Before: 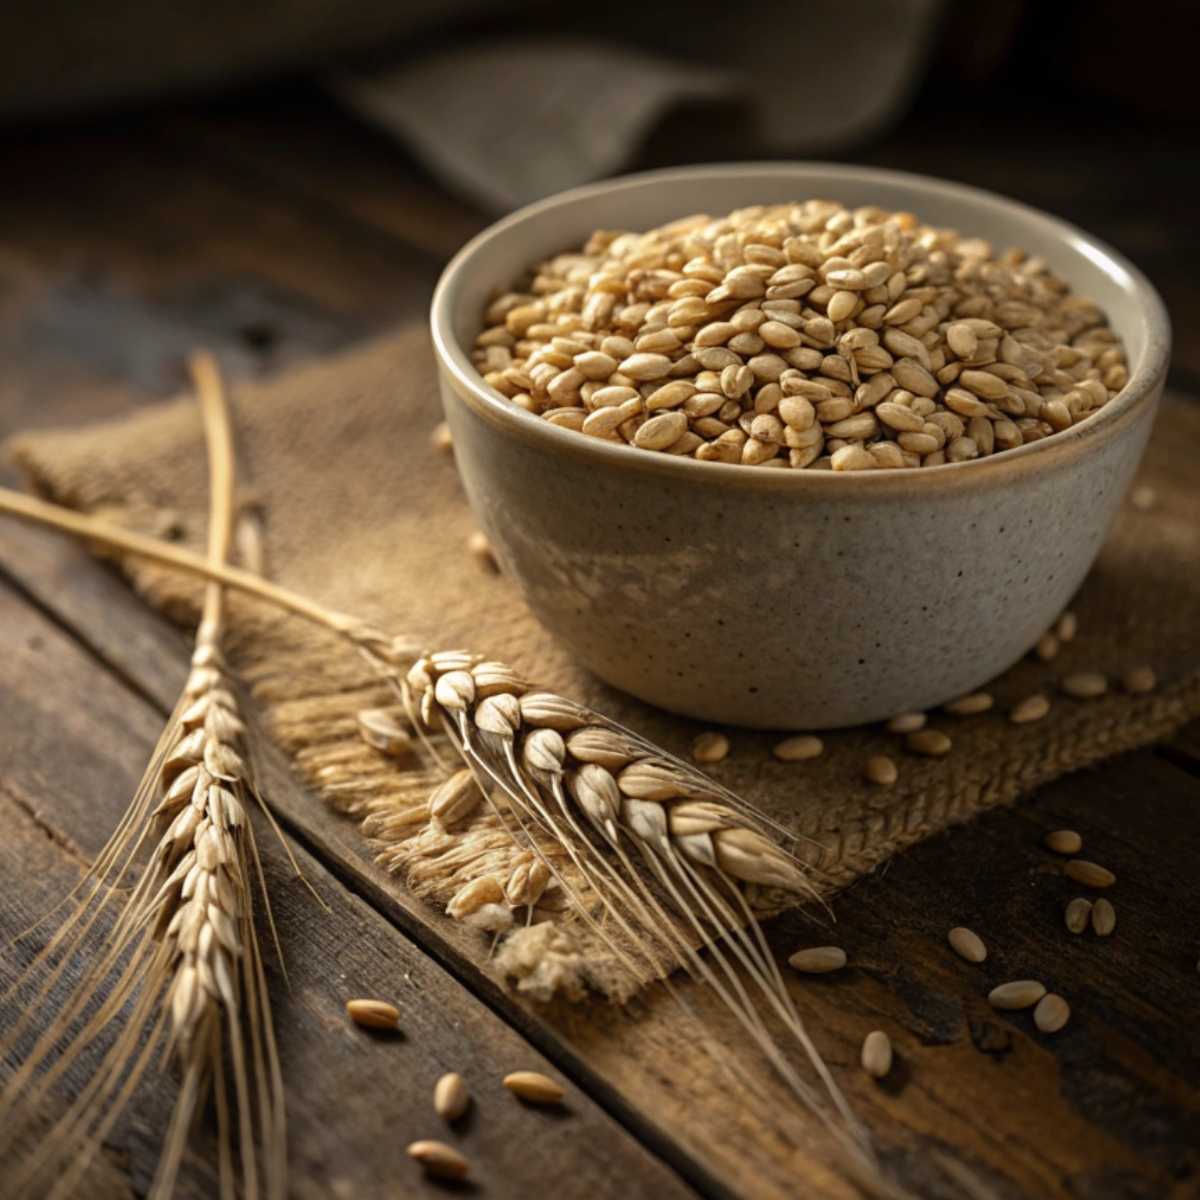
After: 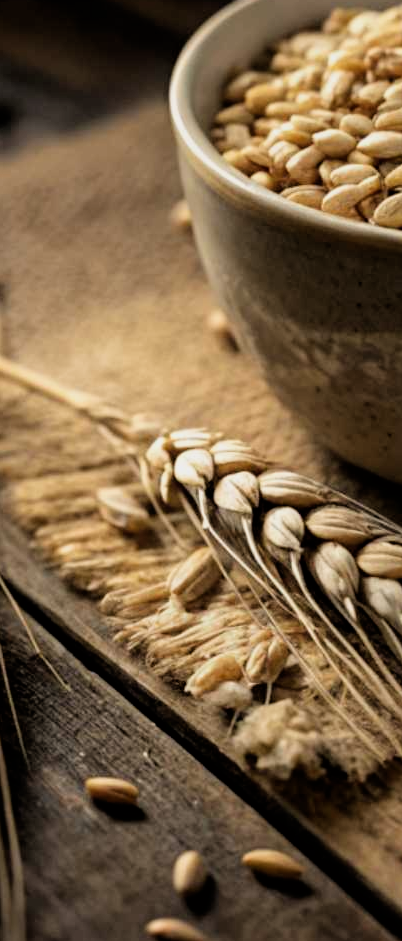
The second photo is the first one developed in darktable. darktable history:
filmic rgb: black relative exposure -5 EV, white relative exposure 3.2 EV, hardness 3.42, contrast 1.2, highlights saturation mix -30%
crop and rotate: left 21.77%, top 18.528%, right 44.676%, bottom 2.997%
